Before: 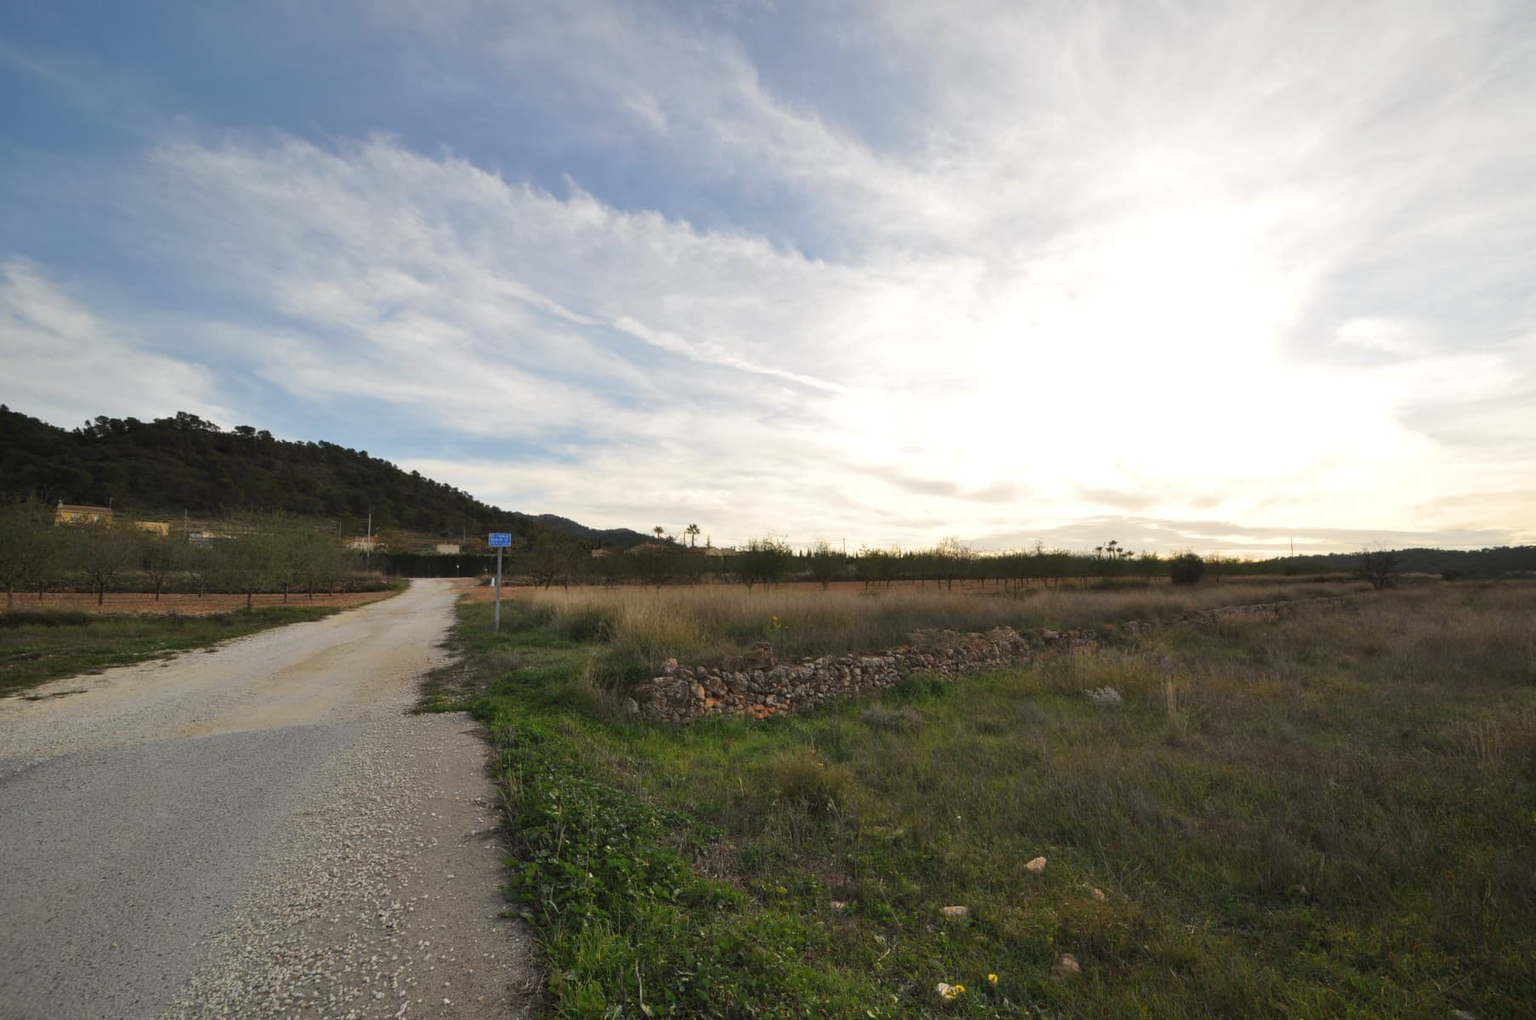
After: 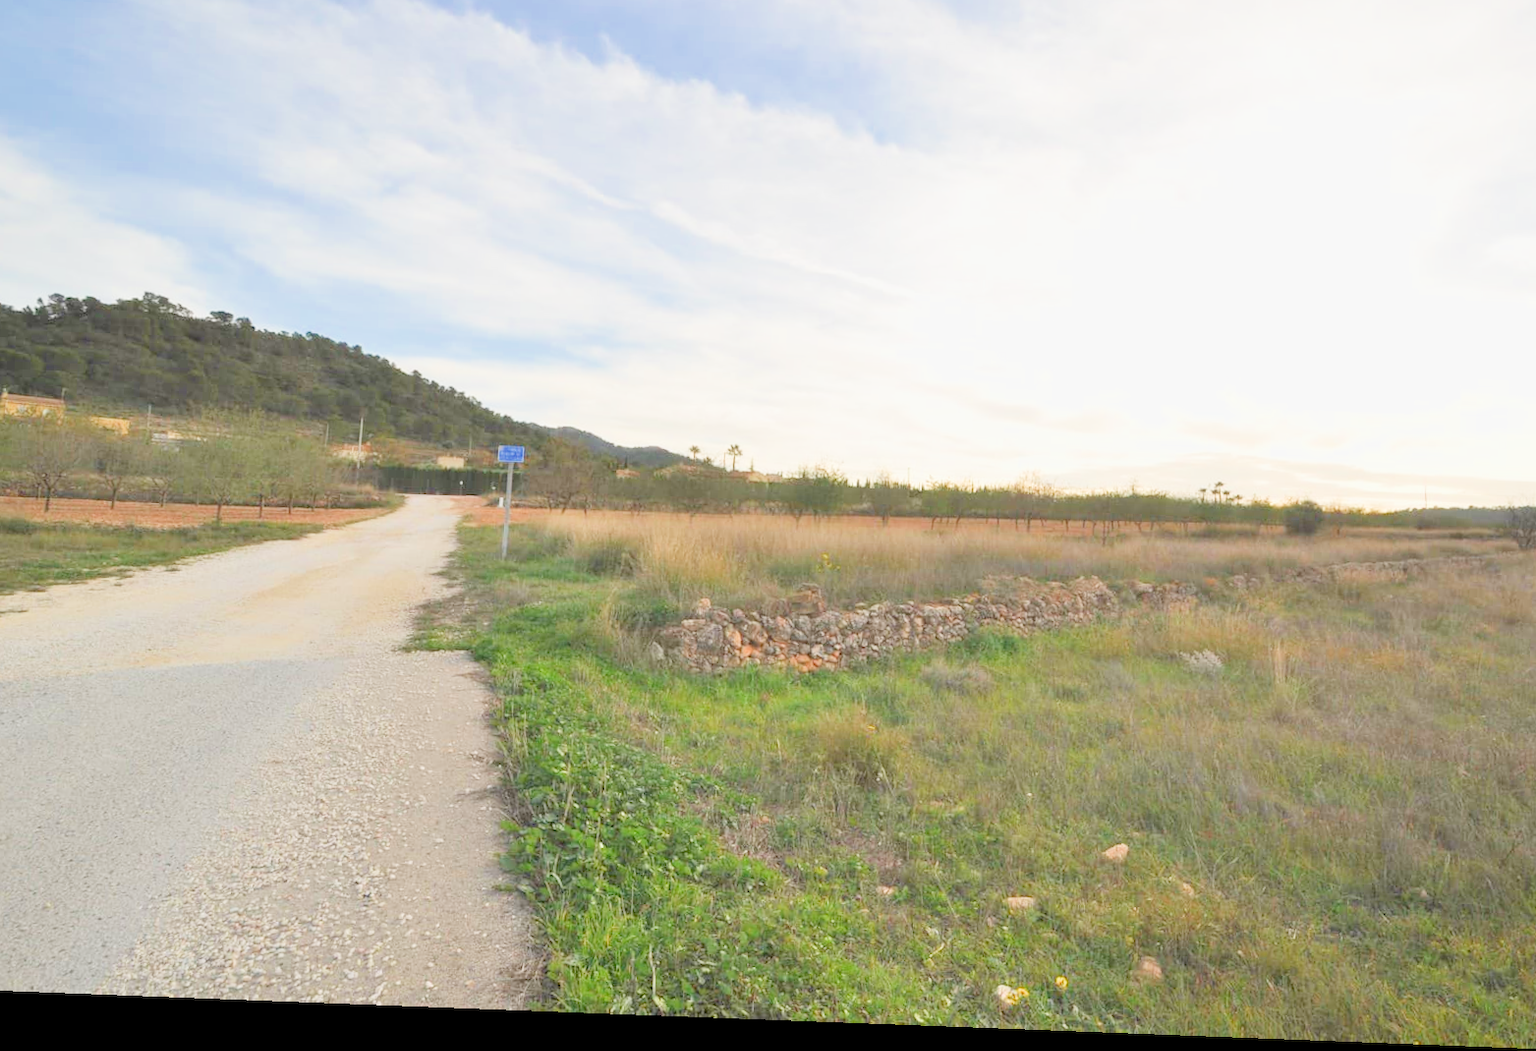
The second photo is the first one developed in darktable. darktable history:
rotate and perspective: rotation 2.17°, automatic cropping off
crop and rotate: left 4.842%, top 15.51%, right 10.668%
filmic rgb: middle gray luminance 2.5%, black relative exposure -10 EV, white relative exposure 7 EV, threshold 6 EV, dynamic range scaling 10%, target black luminance 0%, hardness 3.19, latitude 44.39%, contrast 0.682, highlights saturation mix 5%, shadows ↔ highlights balance 13.63%, add noise in highlights 0, color science v3 (2019), use custom middle-gray values true, iterations of high-quality reconstruction 0, contrast in highlights soft, enable highlight reconstruction true
